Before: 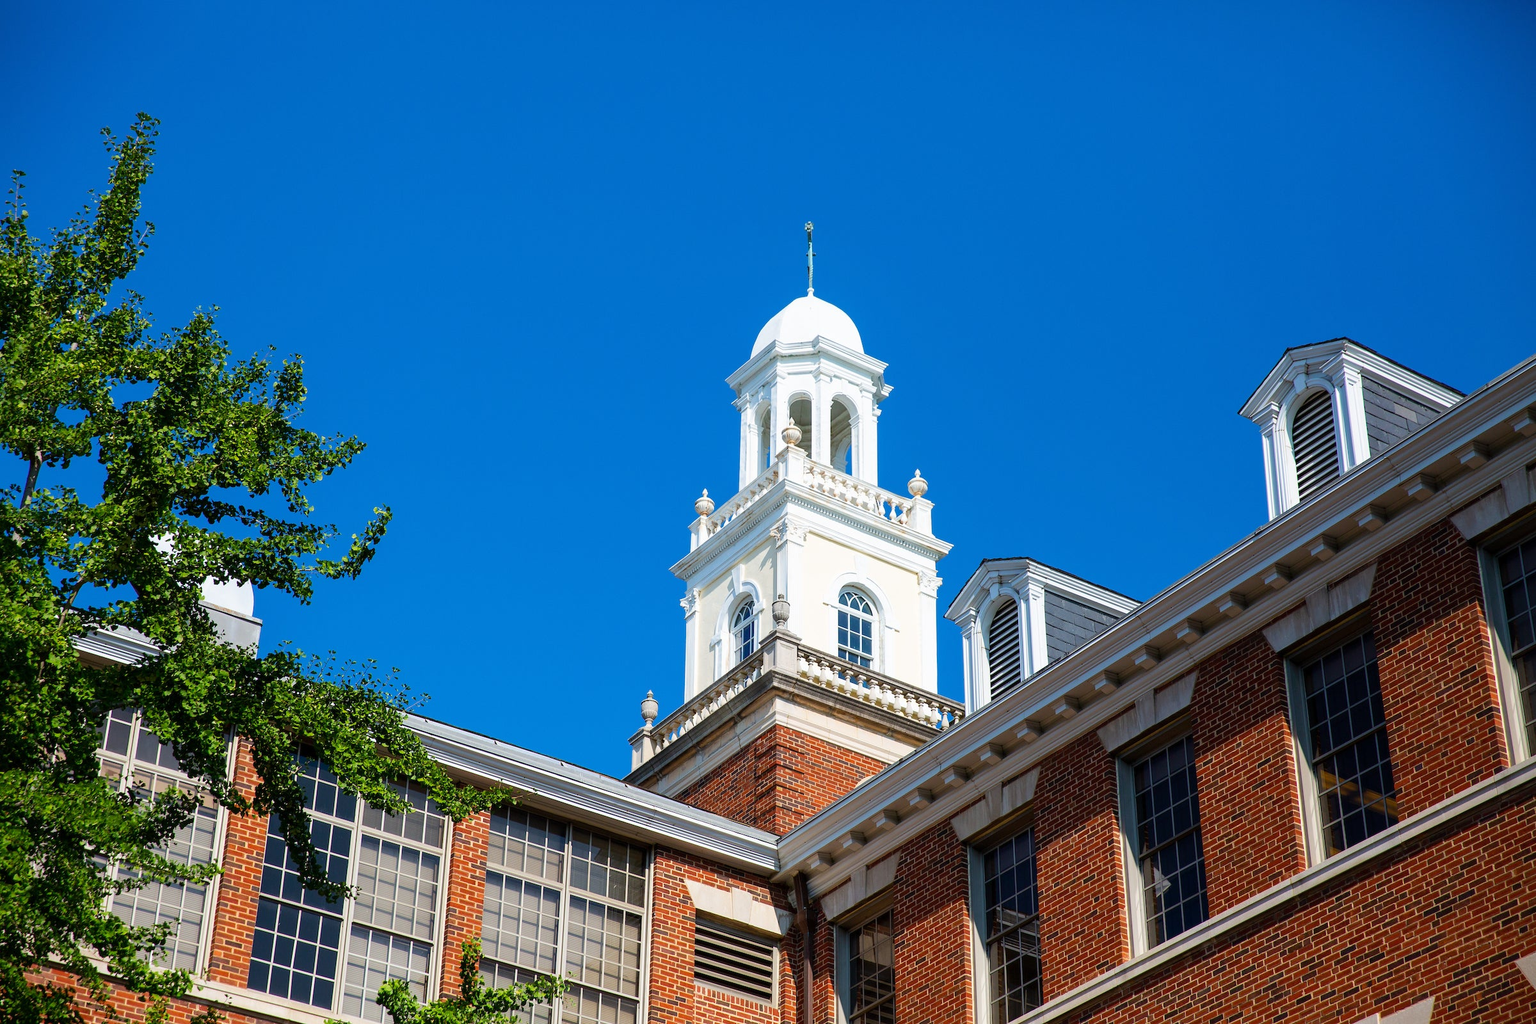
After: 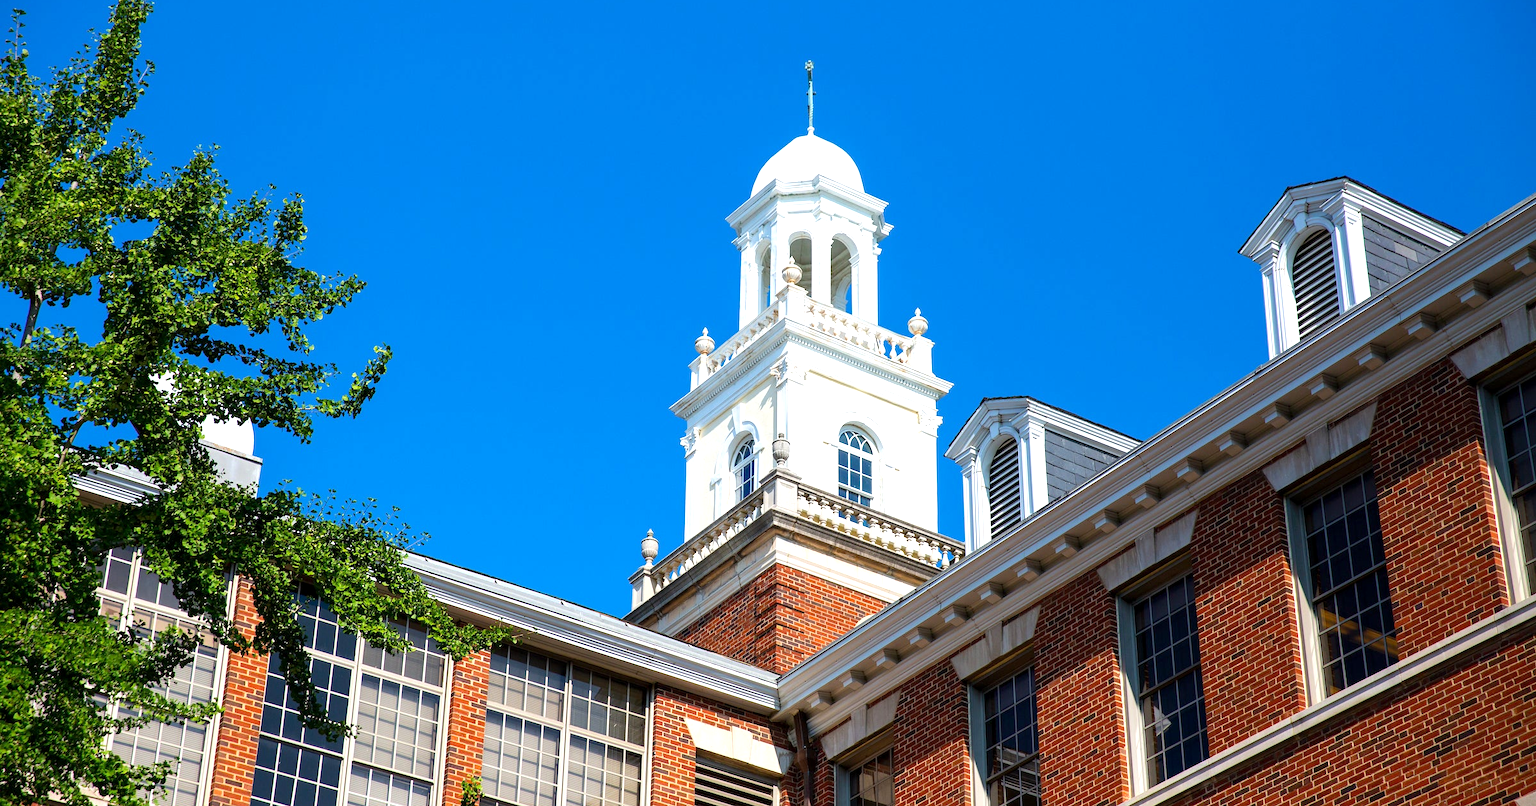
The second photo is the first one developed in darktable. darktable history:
crop and rotate: top 15.773%, bottom 5.446%
exposure: black level correction 0.001, exposure 0.499 EV, compensate exposure bias true, compensate highlight preservation false
